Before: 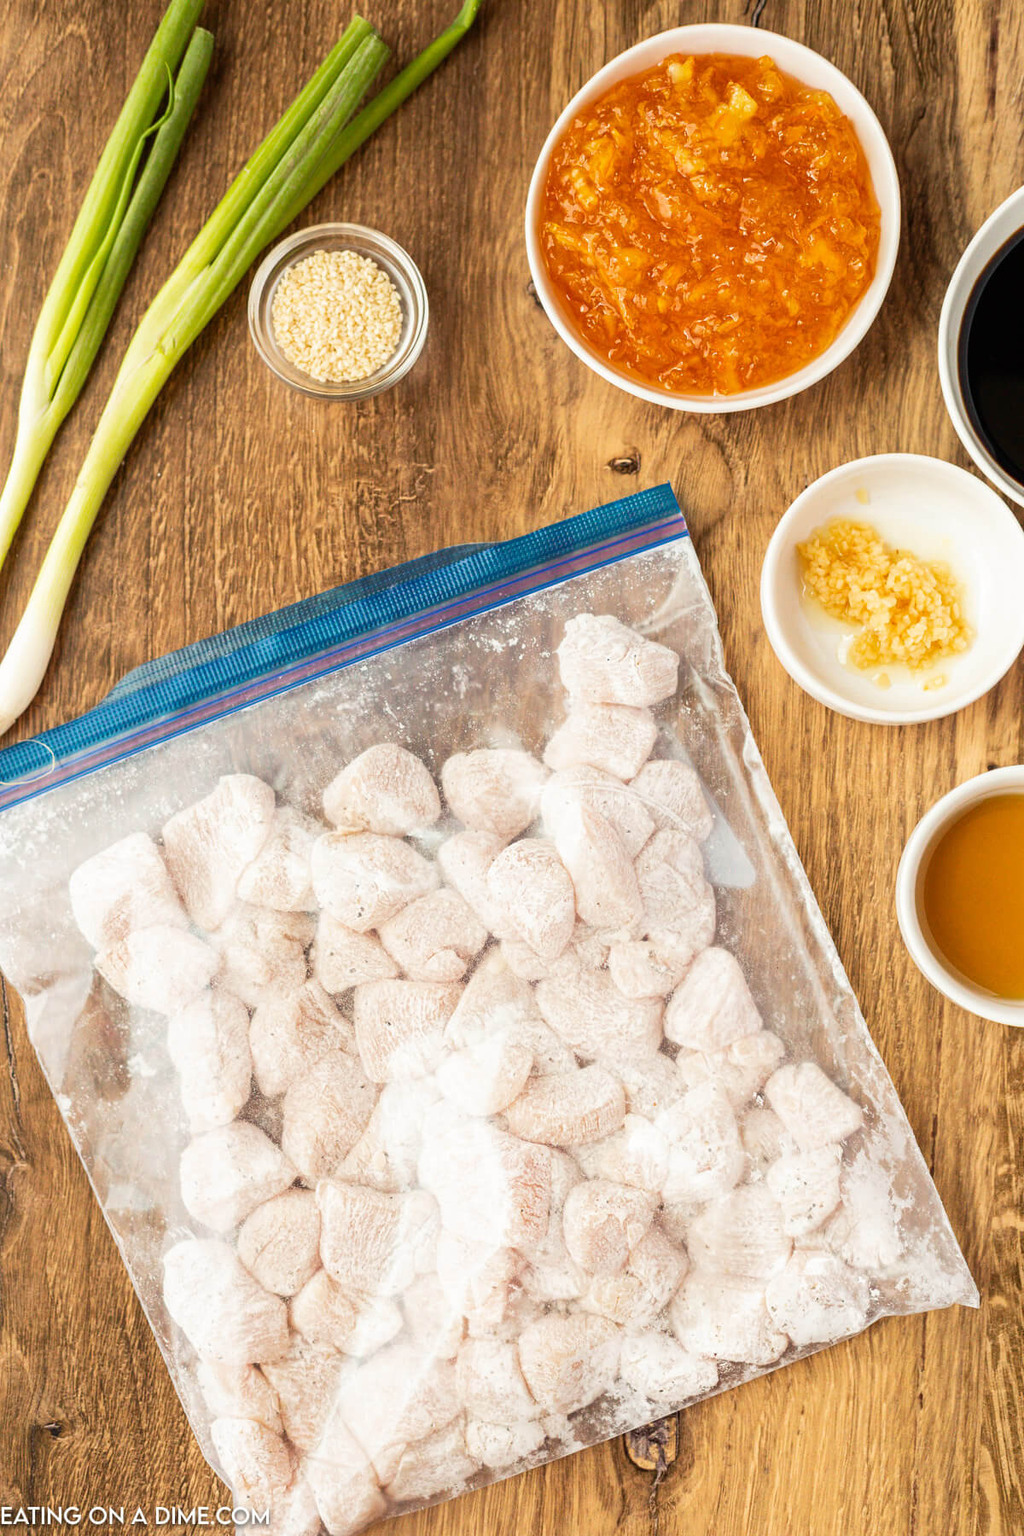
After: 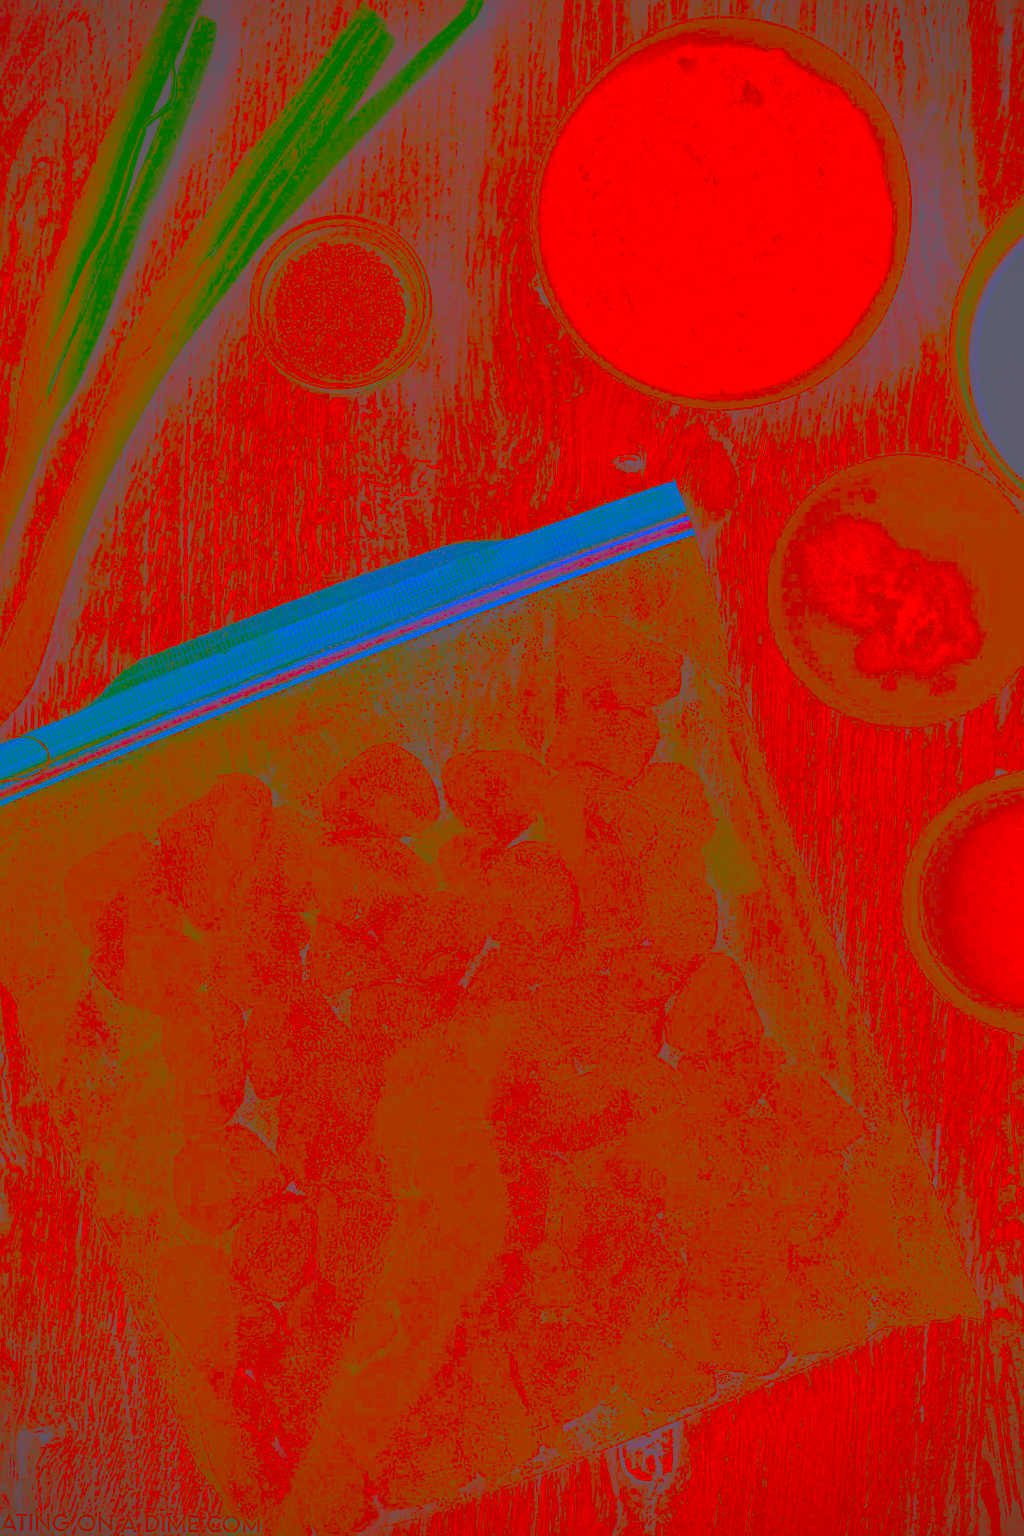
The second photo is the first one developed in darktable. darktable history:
exposure: black level correction 0, exposure 1.1 EV, compensate exposure bias true, compensate highlight preservation false
white balance: red 1.123, blue 0.83
rgb curve: curves: ch0 [(0, 0.186) (0.314, 0.284) (0.576, 0.466) (0.805, 0.691) (0.936, 0.886)]; ch1 [(0, 0.186) (0.314, 0.284) (0.581, 0.534) (0.771, 0.746) (0.936, 0.958)]; ch2 [(0, 0.216) (0.275, 0.39) (1, 1)], mode RGB, independent channels, compensate middle gray true, preserve colors none
haze removal: adaptive false
sharpen: amount 0.75
vignetting: fall-off start 91.19%
crop and rotate: angle -0.5°
contrast brightness saturation: contrast -0.99, brightness -0.17, saturation 0.75
